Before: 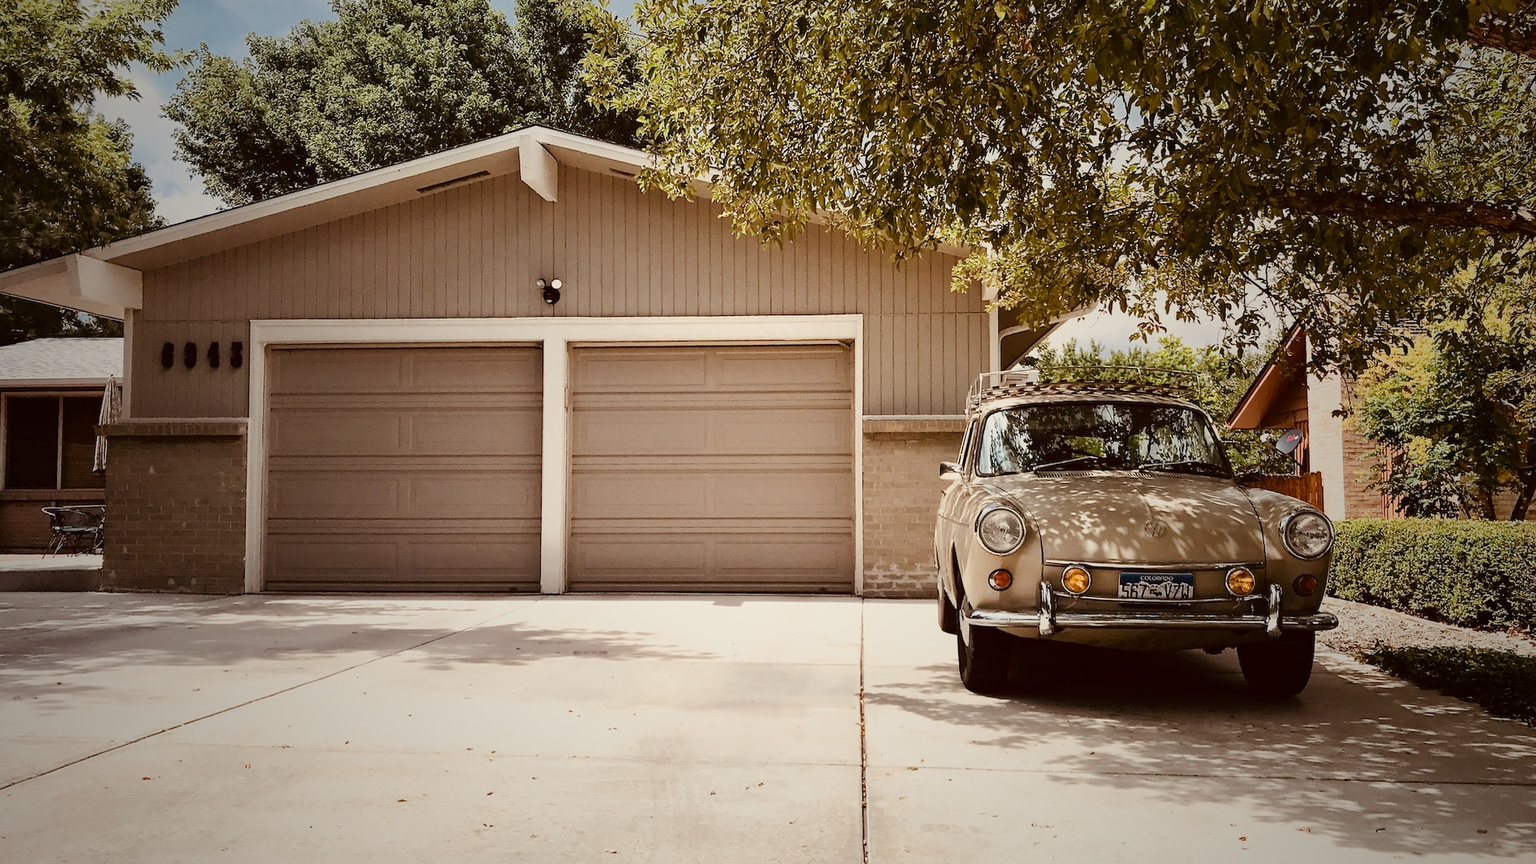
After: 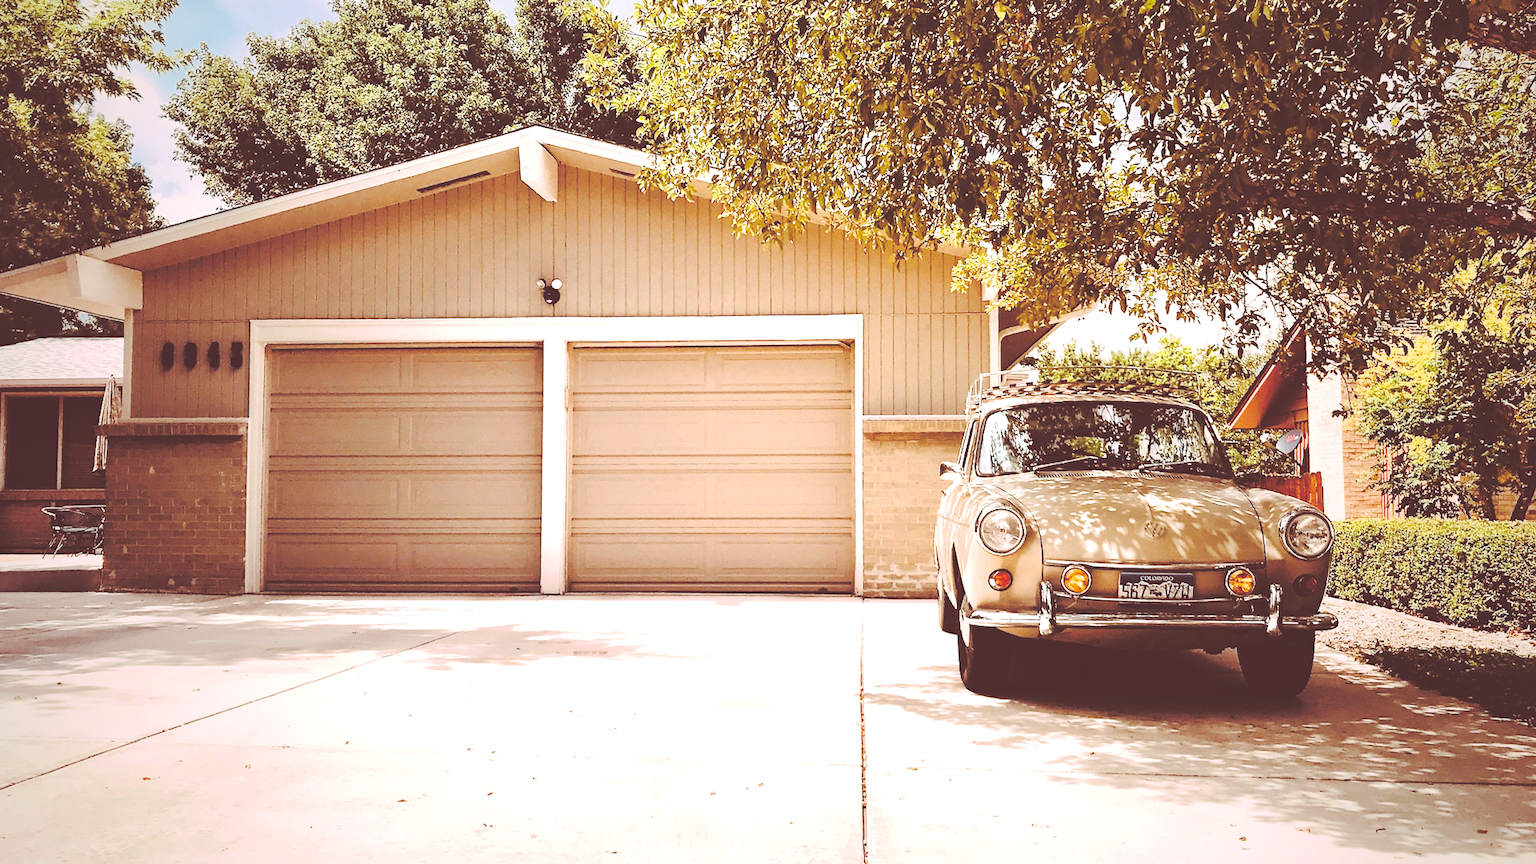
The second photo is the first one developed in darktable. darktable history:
contrast brightness saturation: brightness 0.09, saturation 0.19
exposure: black level correction 0, exposure 1 EV, compensate exposure bias true, compensate highlight preservation false
split-toning: highlights › hue 298.8°, highlights › saturation 0.73, compress 41.76%
base curve: curves: ch0 [(0, 0.024) (0.055, 0.065) (0.121, 0.166) (0.236, 0.319) (0.693, 0.726) (1, 1)], preserve colors none
